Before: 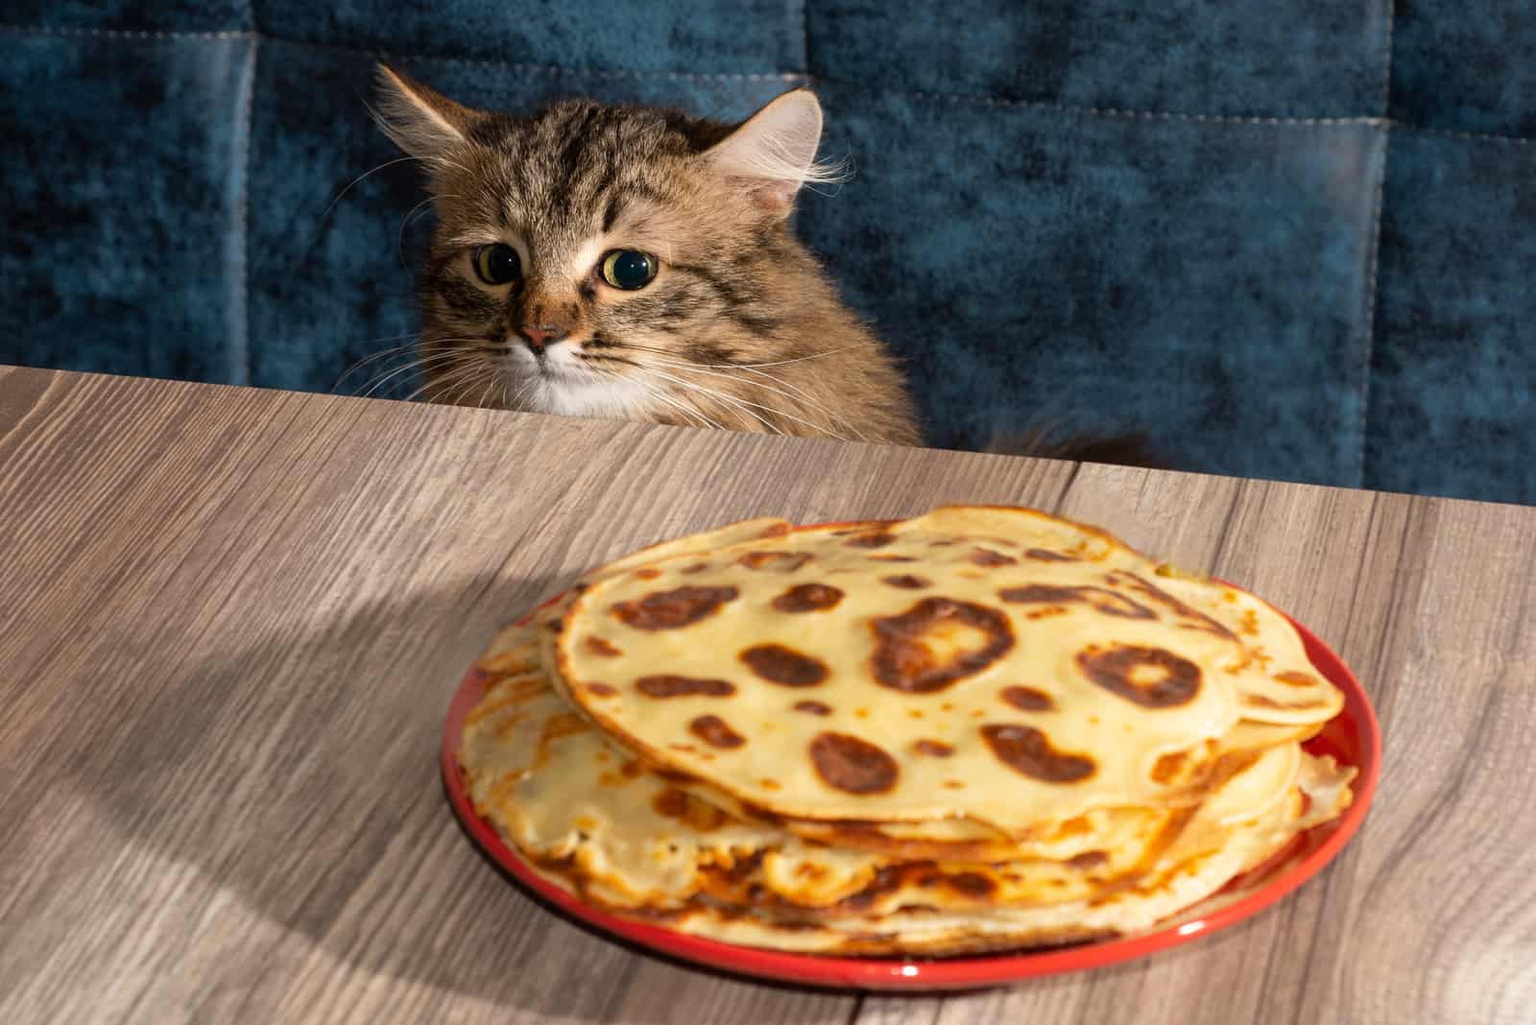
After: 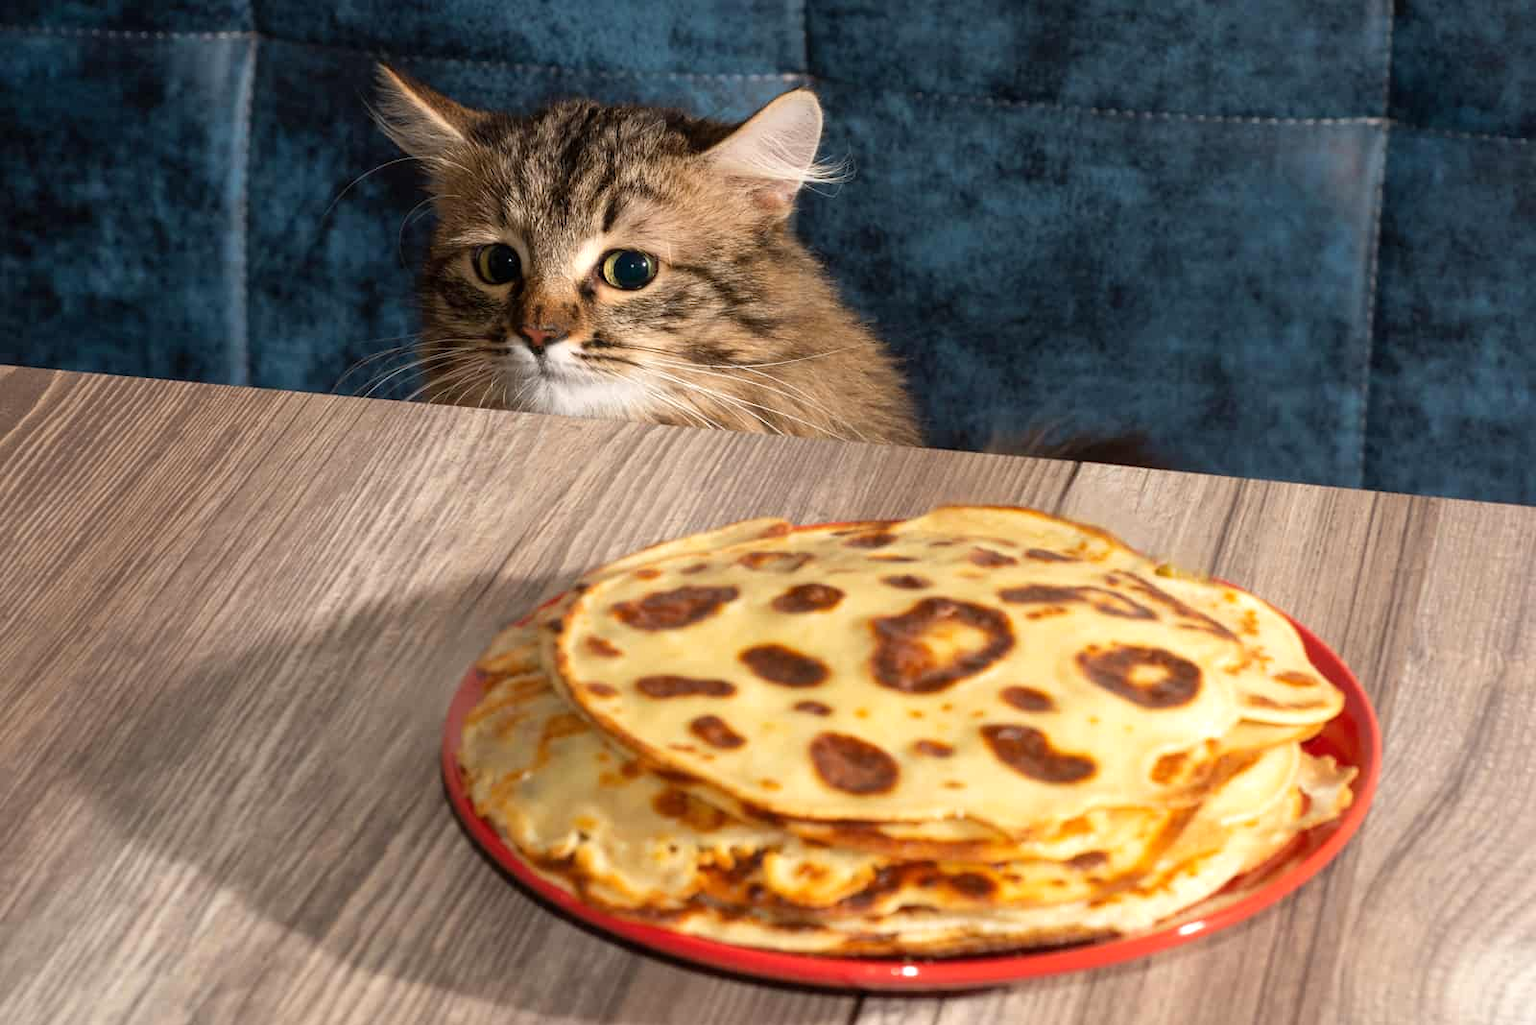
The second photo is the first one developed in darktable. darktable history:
exposure: exposure 0.188 EV, compensate highlight preservation false
